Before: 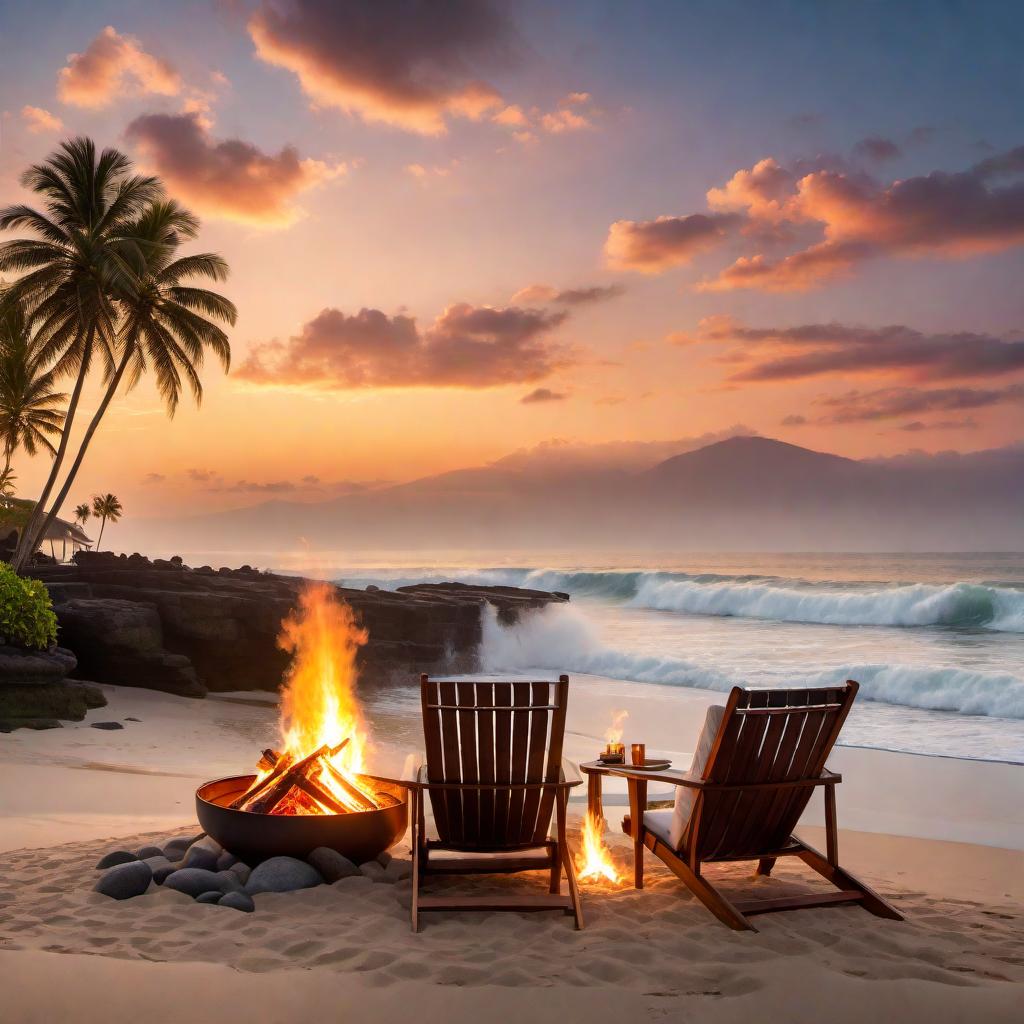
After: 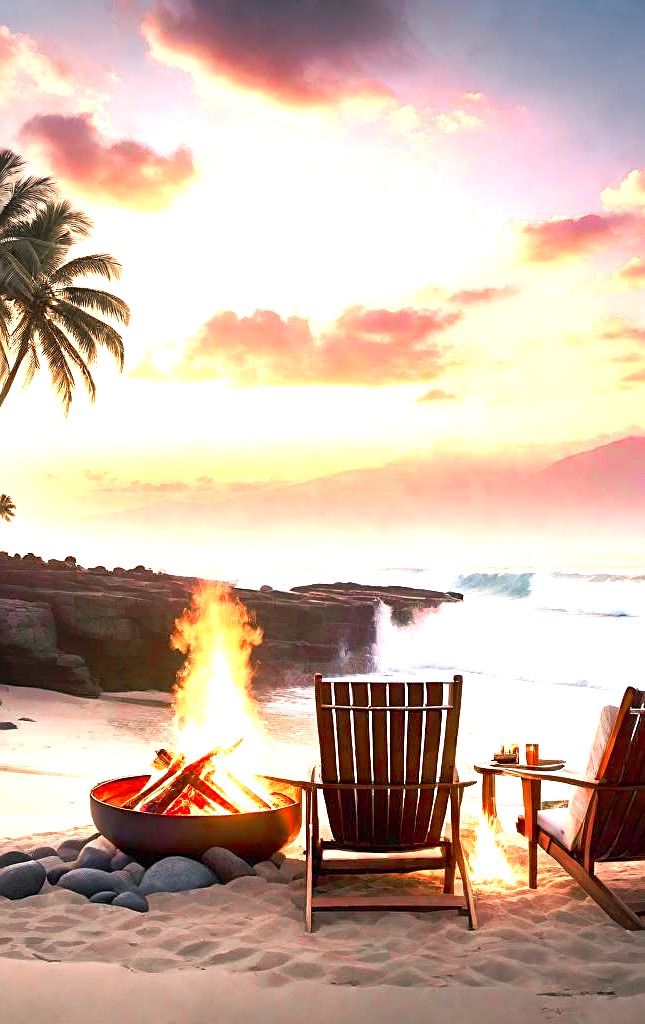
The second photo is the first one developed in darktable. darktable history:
vignetting: fall-off start 90.57%, fall-off radius 39.36%, brightness -0.402, saturation -0.306, width/height ratio 1.223, shape 1.29
tone curve: curves: ch0 [(0, 0) (0.15, 0.17) (0.452, 0.437) (0.611, 0.588) (0.751, 0.749) (1, 1)]; ch1 [(0, 0) (0.325, 0.327) (0.413, 0.442) (0.475, 0.467) (0.512, 0.522) (0.541, 0.55) (0.617, 0.612) (0.695, 0.697) (1, 1)]; ch2 [(0, 0) (0.386, 0.397) (0.452, 0.459) (0.505, 0.498) (0.536, 0.546) (0.574, 0.571) (0.633, 0.653) (1, 1)], preserve colors none
exposure: black level correction 0, exposure 1.912 EV, compensate exposure bias true, compensate highlight preservation false
tone equalizer: on, module defaults
crop: left 10.398%, right 26.557%
color zones: curves: ch1 [(0, 0.708) (0.088, 0.648) (0.245, 0.187) (0.429, 0.326) (0.571, 0.498) (0.714, 0.5) (0.857, 0.5) (1, 0.708)]
sharpen: on, module defaults
color balance rgb: power › luminance -7.585%, power › chroma 1.093%, power › hue 216.58°, highlights gain › chroma 1.594%, highlights gain › hue 56.94°, perceptual saturation grading › global saturation 24.504%, perceptual saturation grading › highlights -24.379%, perceptual saturation grading › mid-tones 24.029%, perceptual saturation grading › shadows 40.344%
